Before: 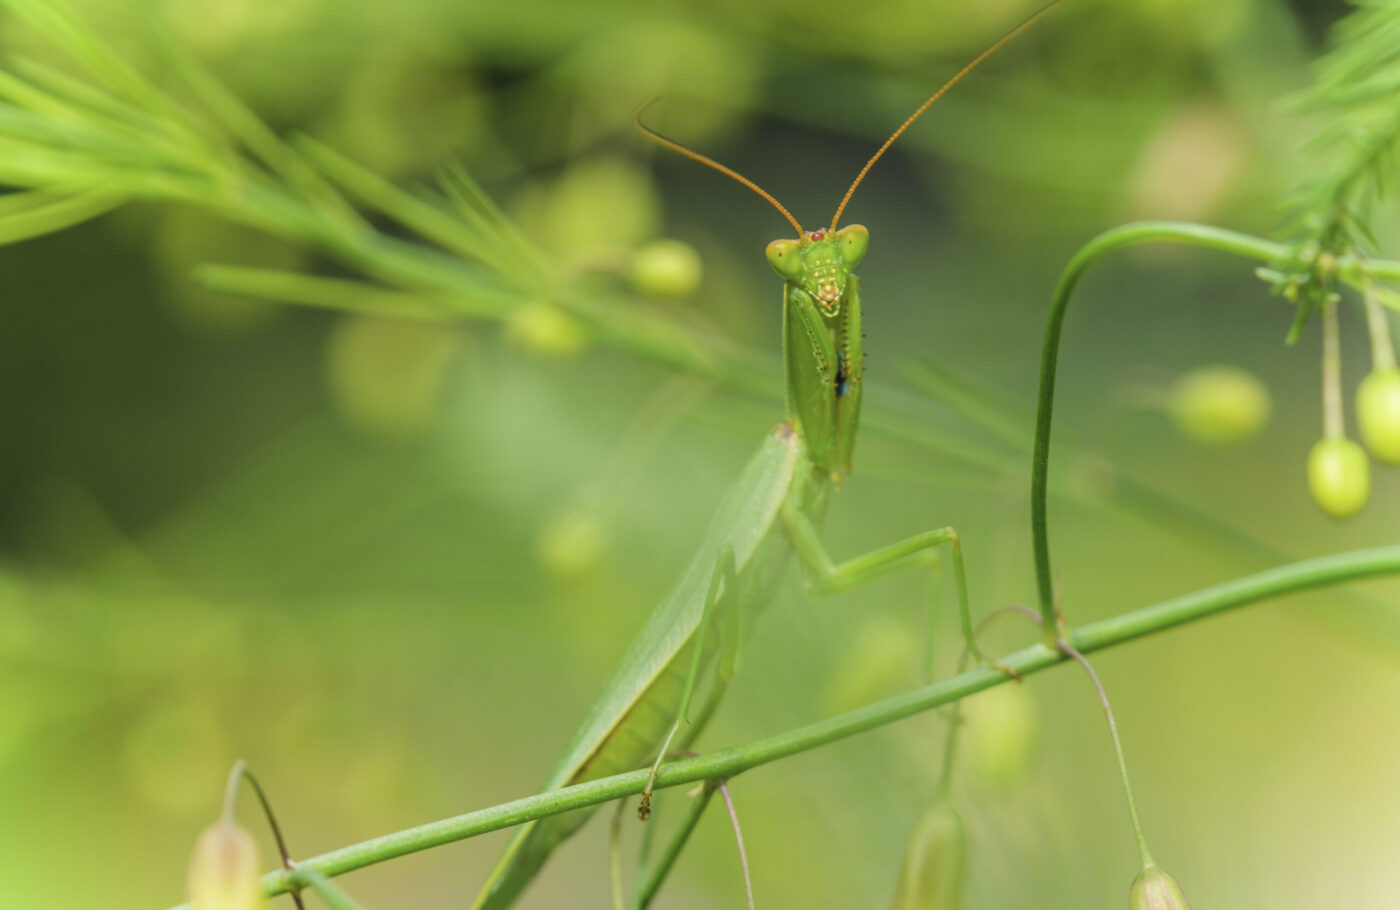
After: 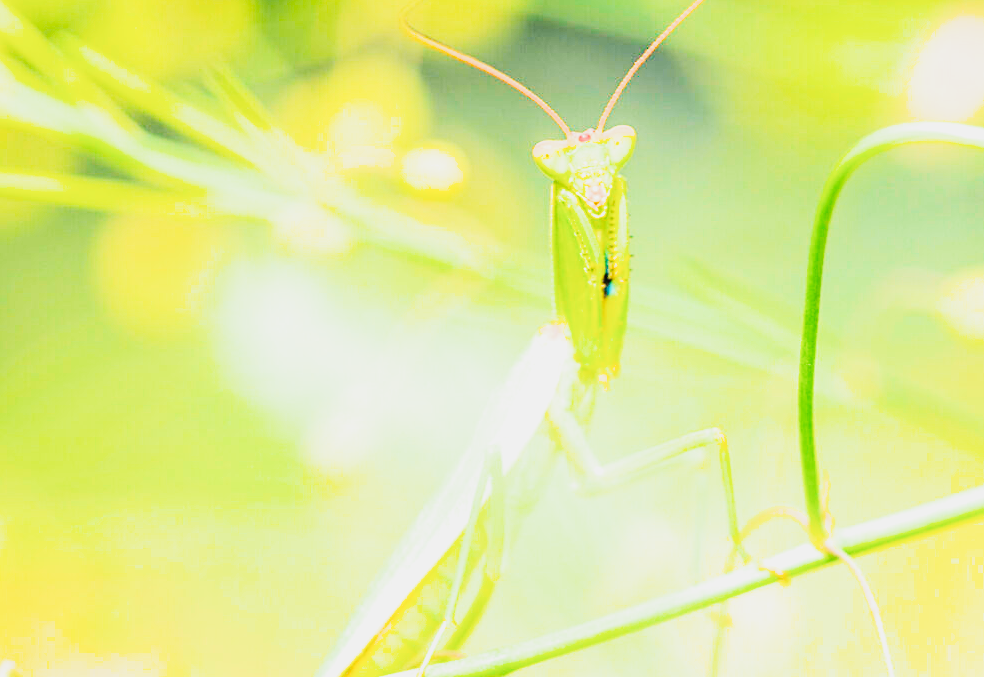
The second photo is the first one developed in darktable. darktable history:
crop and rotate: left 16.694%, top 10.922%, right 12.961%, bottom 14.59%
sharpen: radius 2.512, amount 0.323
exposure: black level correction 0, exposure 0.898 EV, compensate exposure bias true, compensate highlight preservation false
tone curve: curves: ch0 [(0, 0.022) (0.114, 0.096) (0.282, 0.299) (0.456, 0.51) (0.613, 0.693) (0.786, 0.843) (0.999, 0.949)]; ch1 [(0, 0) (0.384, 0.365) (0.463, 0.447) (0.486, 0.474) (0.503, 0.5) (0.535, 0.522) (0.555, 0.546) (0.593, 0.599) (0.755, 0.793) (1, 1)]; ch2 [(0, 0) (0.369, 0.375) (0.449, 0.434) (0.501, 0.5) (0.528, 0.517) (0.561, 0.57) (0.612, 0.631) (0.668, 0.659) (1, 1)], preserve colors none
filmic rgb: black relative exposure -5.12 EV, white relative exposure 4 EV, hardness 2.89, contrast 1.203, color science v6 (2022)
